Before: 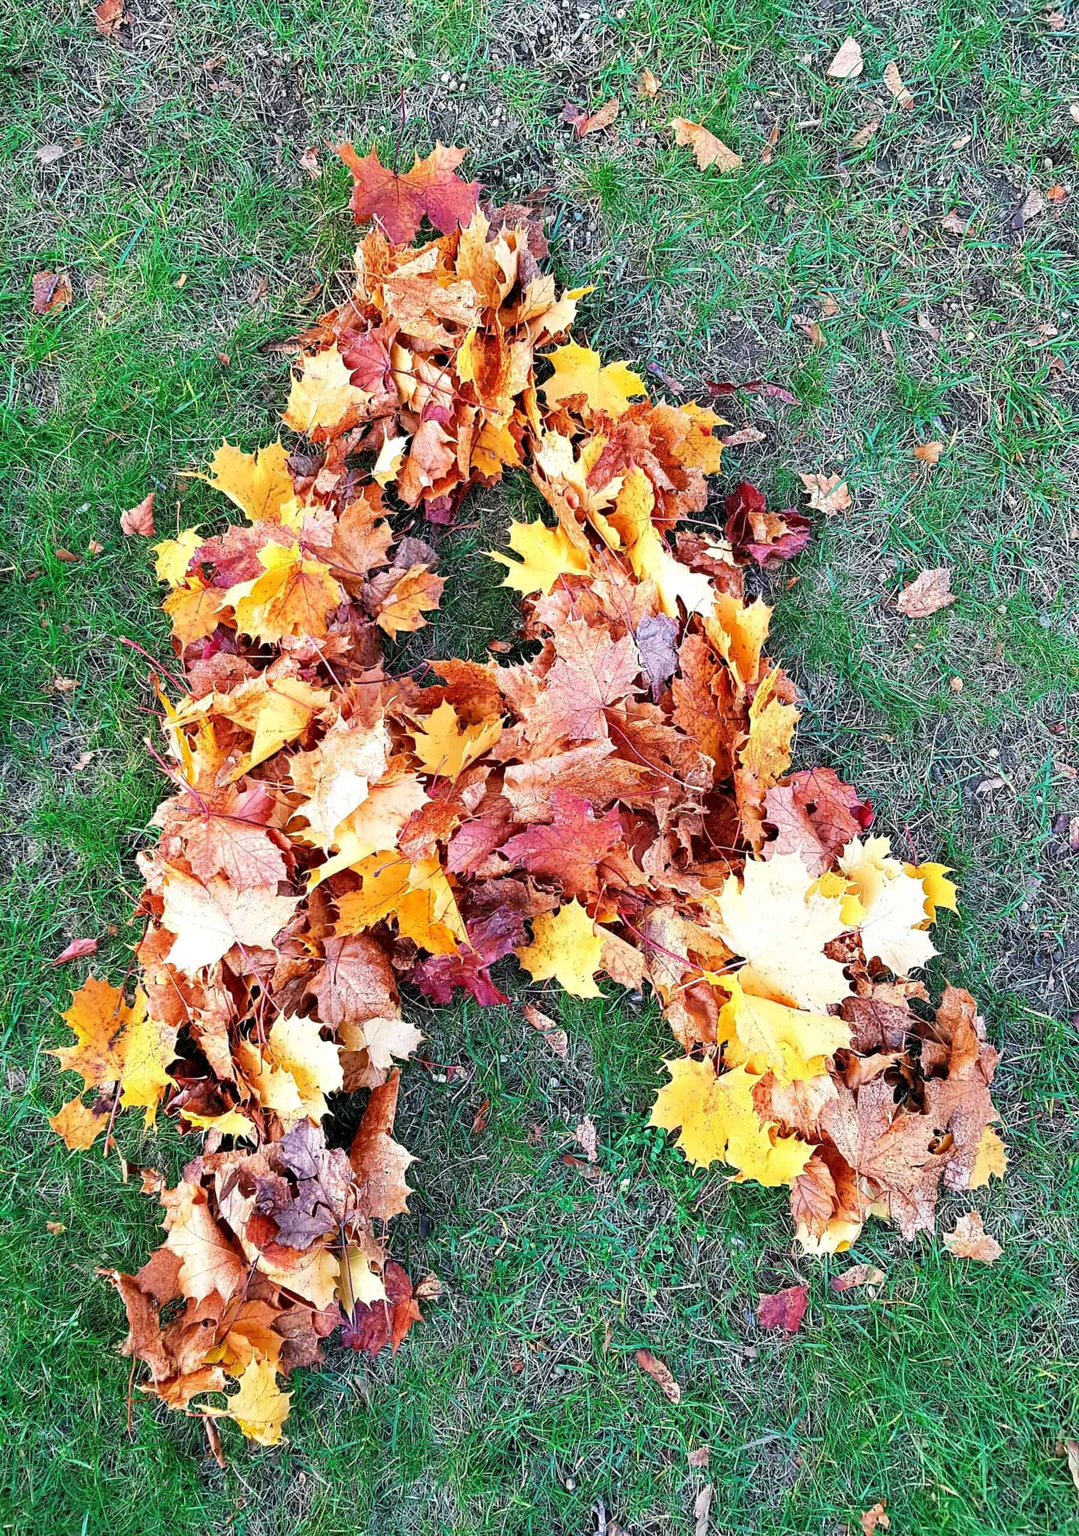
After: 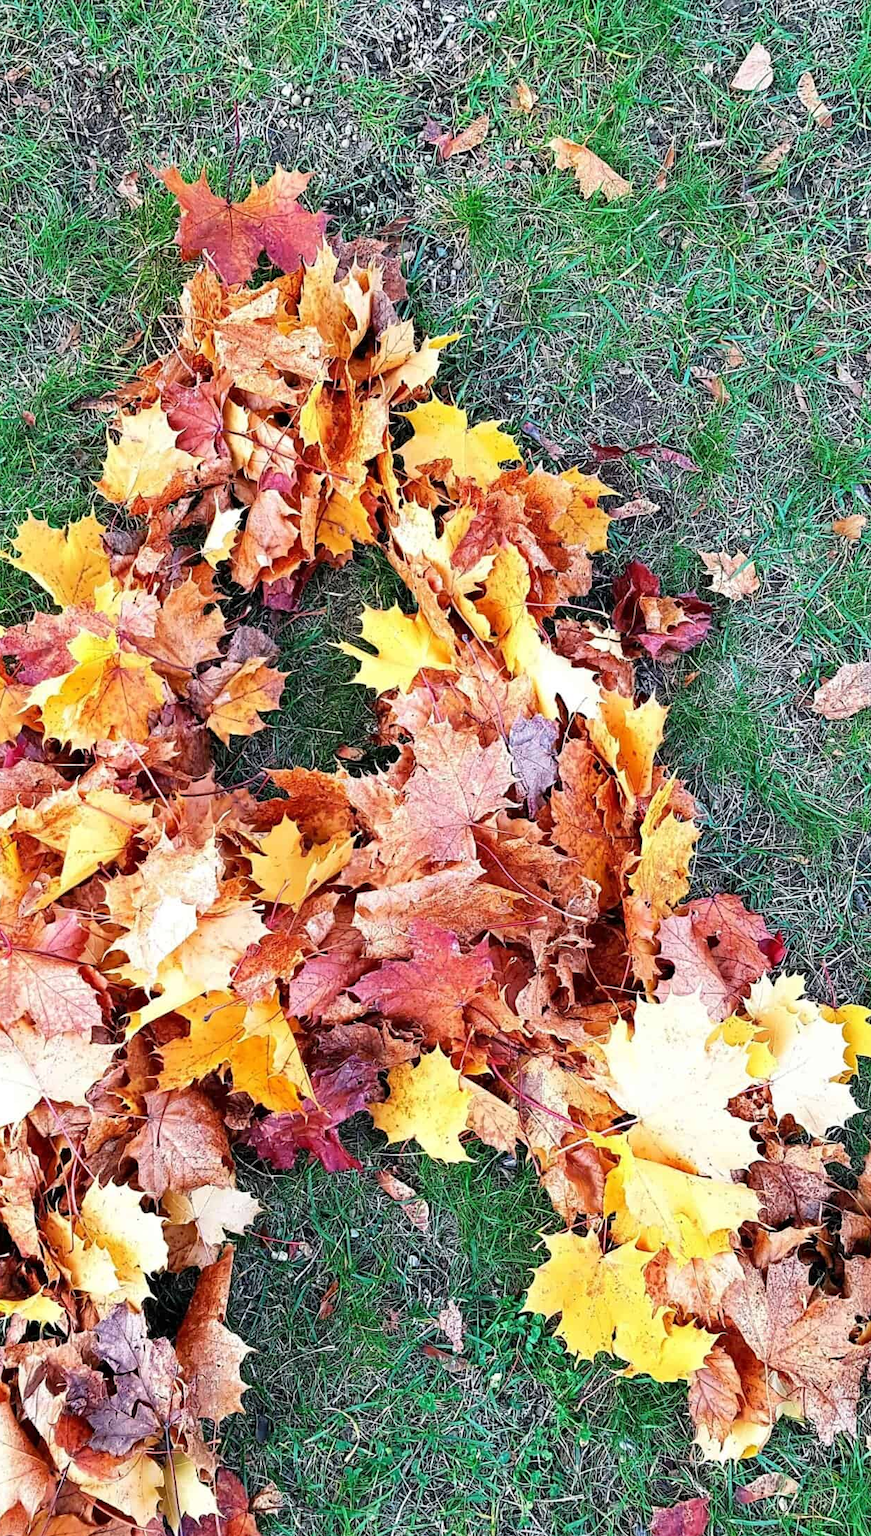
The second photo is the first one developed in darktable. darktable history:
crop: left 18.51%, right 12.119%, bottom 14.115%
